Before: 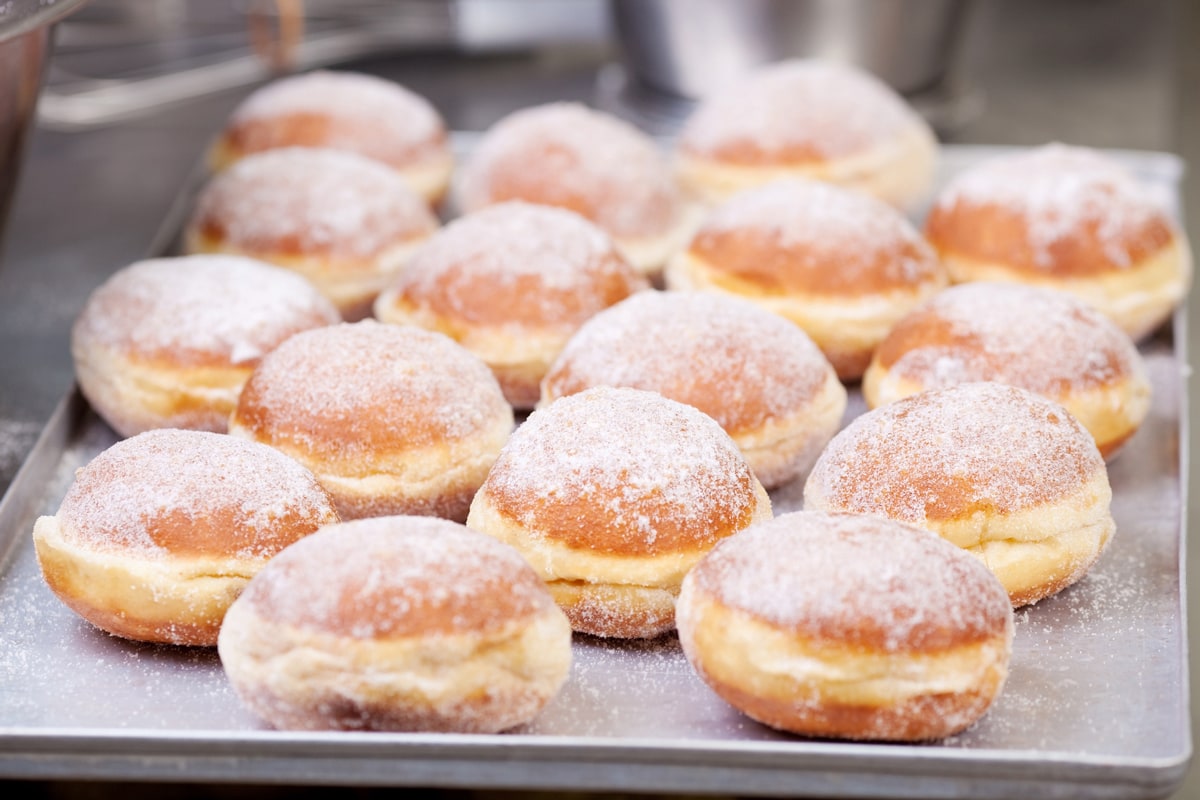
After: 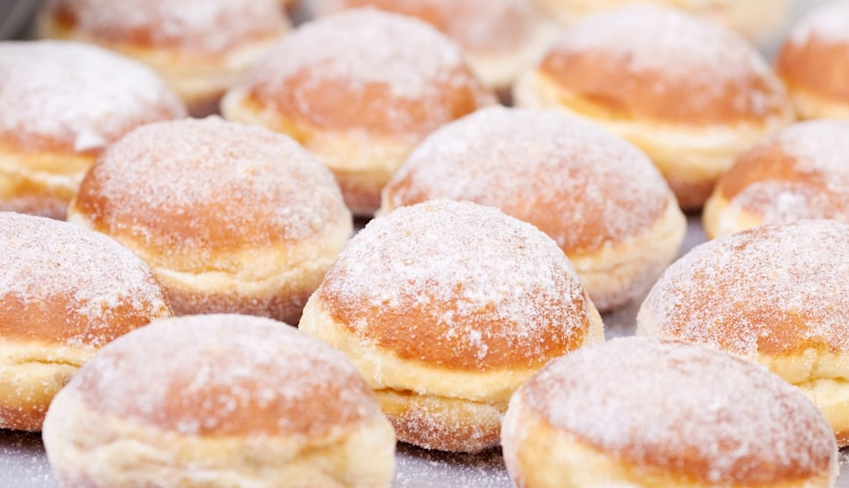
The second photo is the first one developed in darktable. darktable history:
crop and rotate: angle -3.83°, left 9.747%, top 20.957%, right 12.51%, bottom 12.018%
tone equalizer: -7 EV 0.136 EV
